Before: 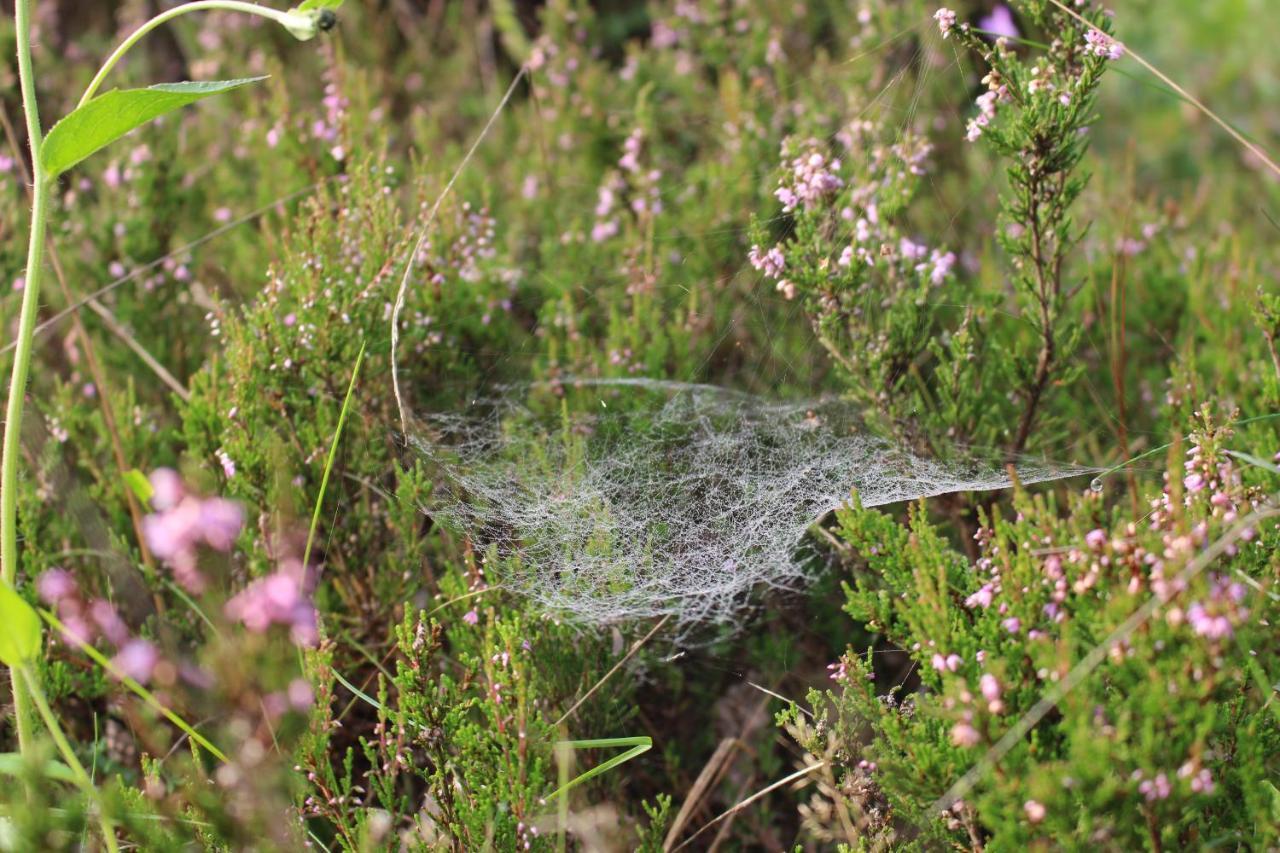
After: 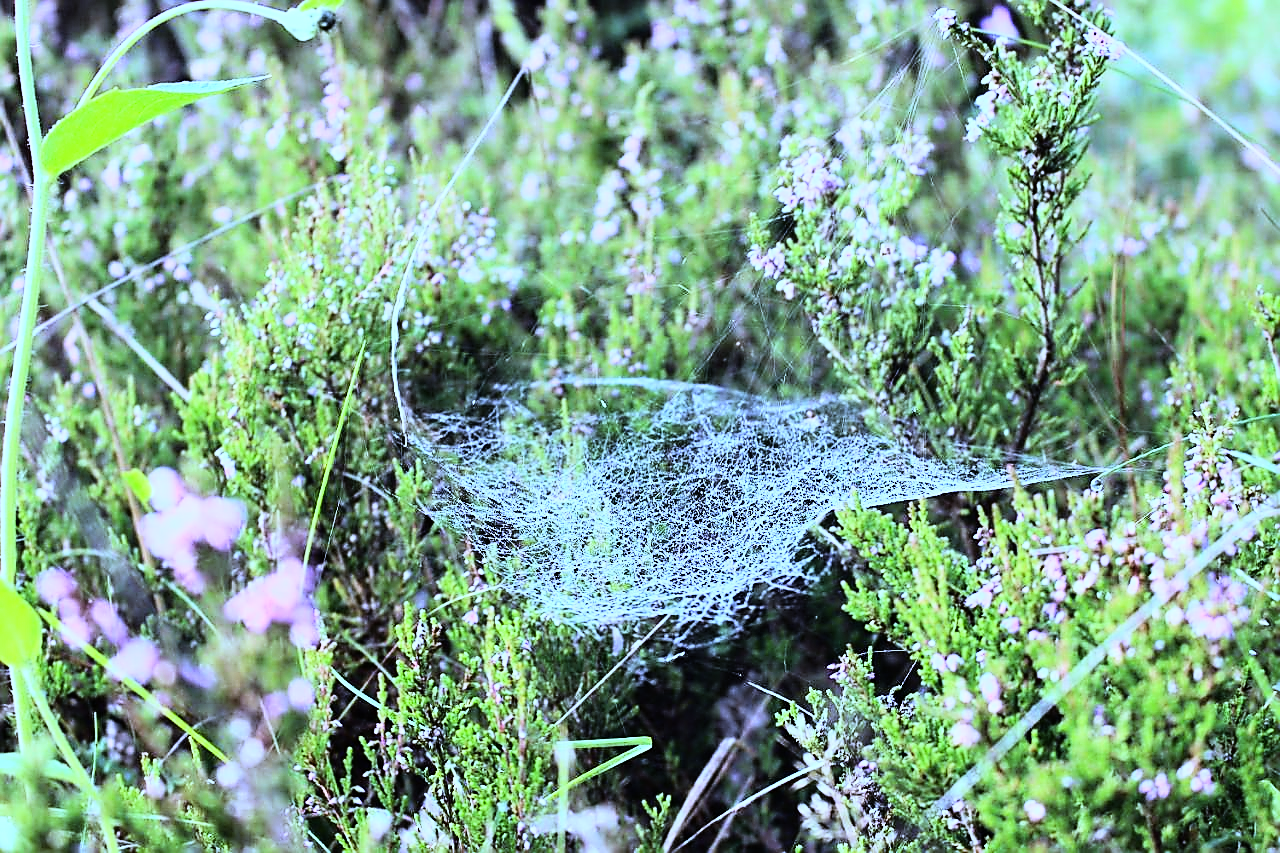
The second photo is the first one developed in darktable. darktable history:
white balance: red 0.766, blue 1.537
sharpen: radius 1.4, amount 1.25, threshold 0.7
rgb curve: curves: ch0 [(0, 0) (0.21, 0.15) (0.24, 0.21) (0.5, 0.75) (0.75, 0.96) (0.89, 0.99) (1, 1)]; ch1 [(0, 0.02) (0.21, 0.13) (0.25, 0.2) (0.5, 0.67) (0.75, 0.9) (0.89, 0.97) (1, 1)]; ch2 [(0, 0.02) (0.21, 0.13) (0.25, 0.2) (0.5, 0.67) (0.75, 0.9) (0.89, 0.97) (1, 1)], compensate middle gray true
